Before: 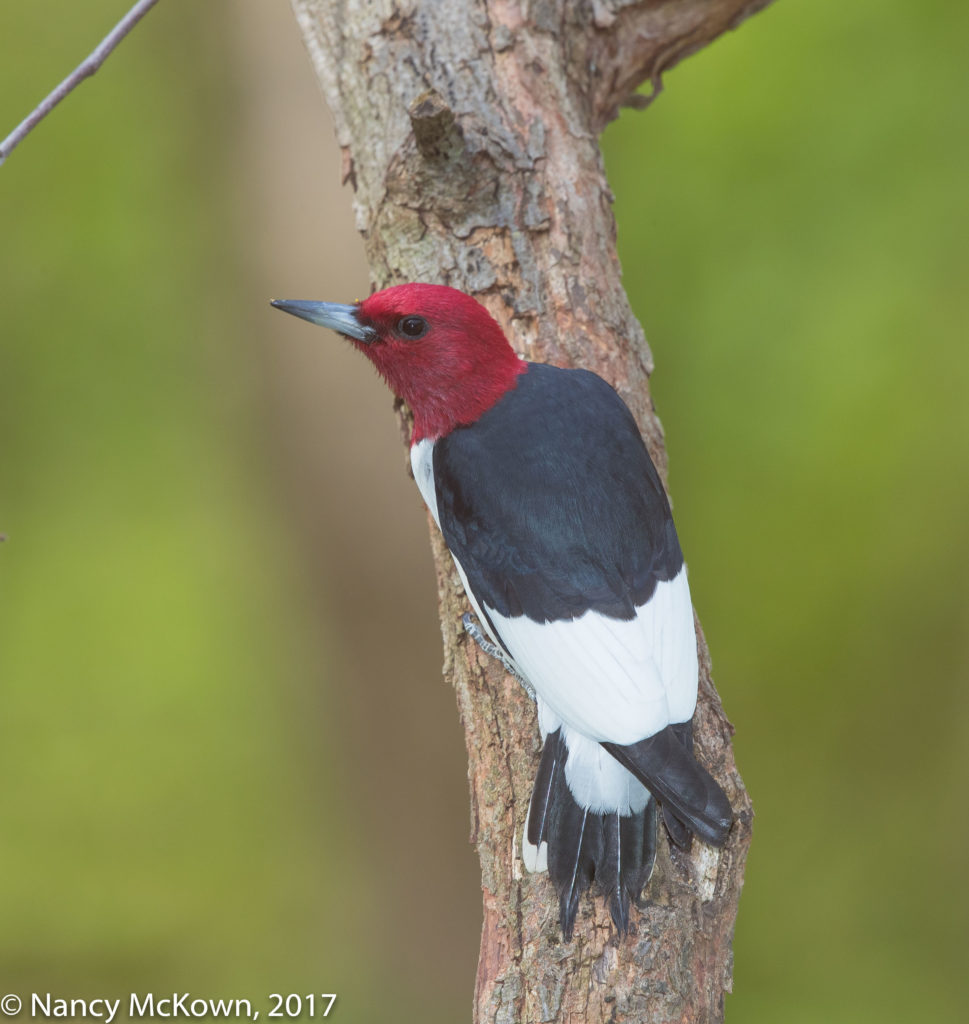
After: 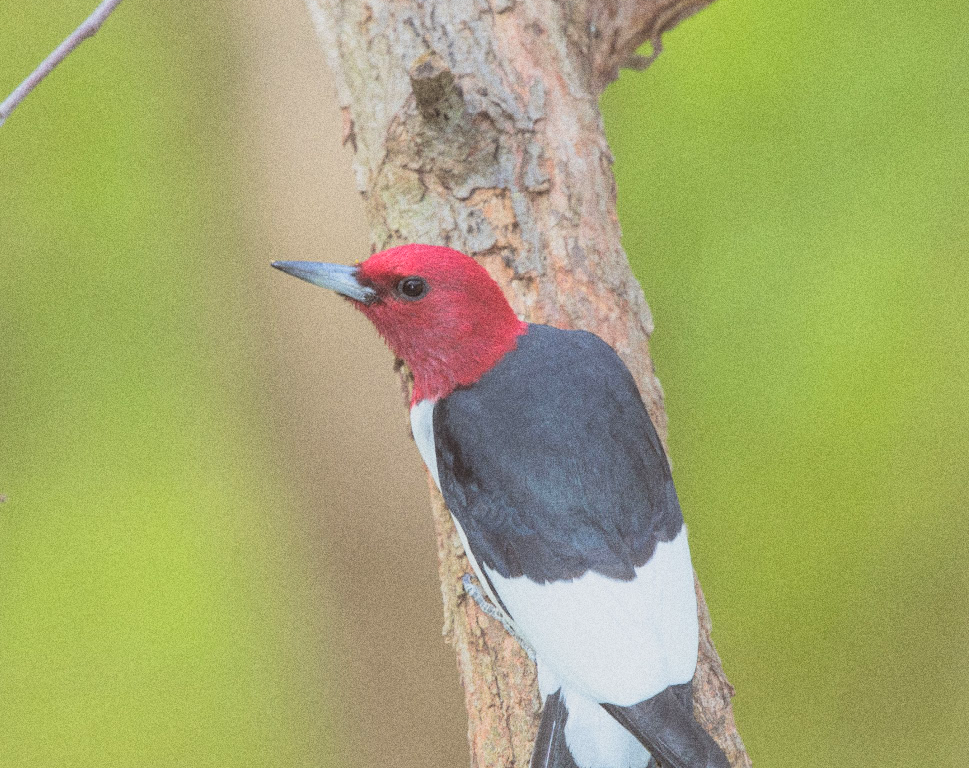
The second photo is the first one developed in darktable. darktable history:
contrast brightness saturation: contrast 0.1, brightness 0.3, saturation 0.14
grain: coarseness 0.09 ISO, strength 40%
crop: top 3.857%, bottom 21.132%
filmic rgb: black relative exposure -7.65 EV, white relative exposure 4.56 EV, hardness 3.61, contrast 1.05
